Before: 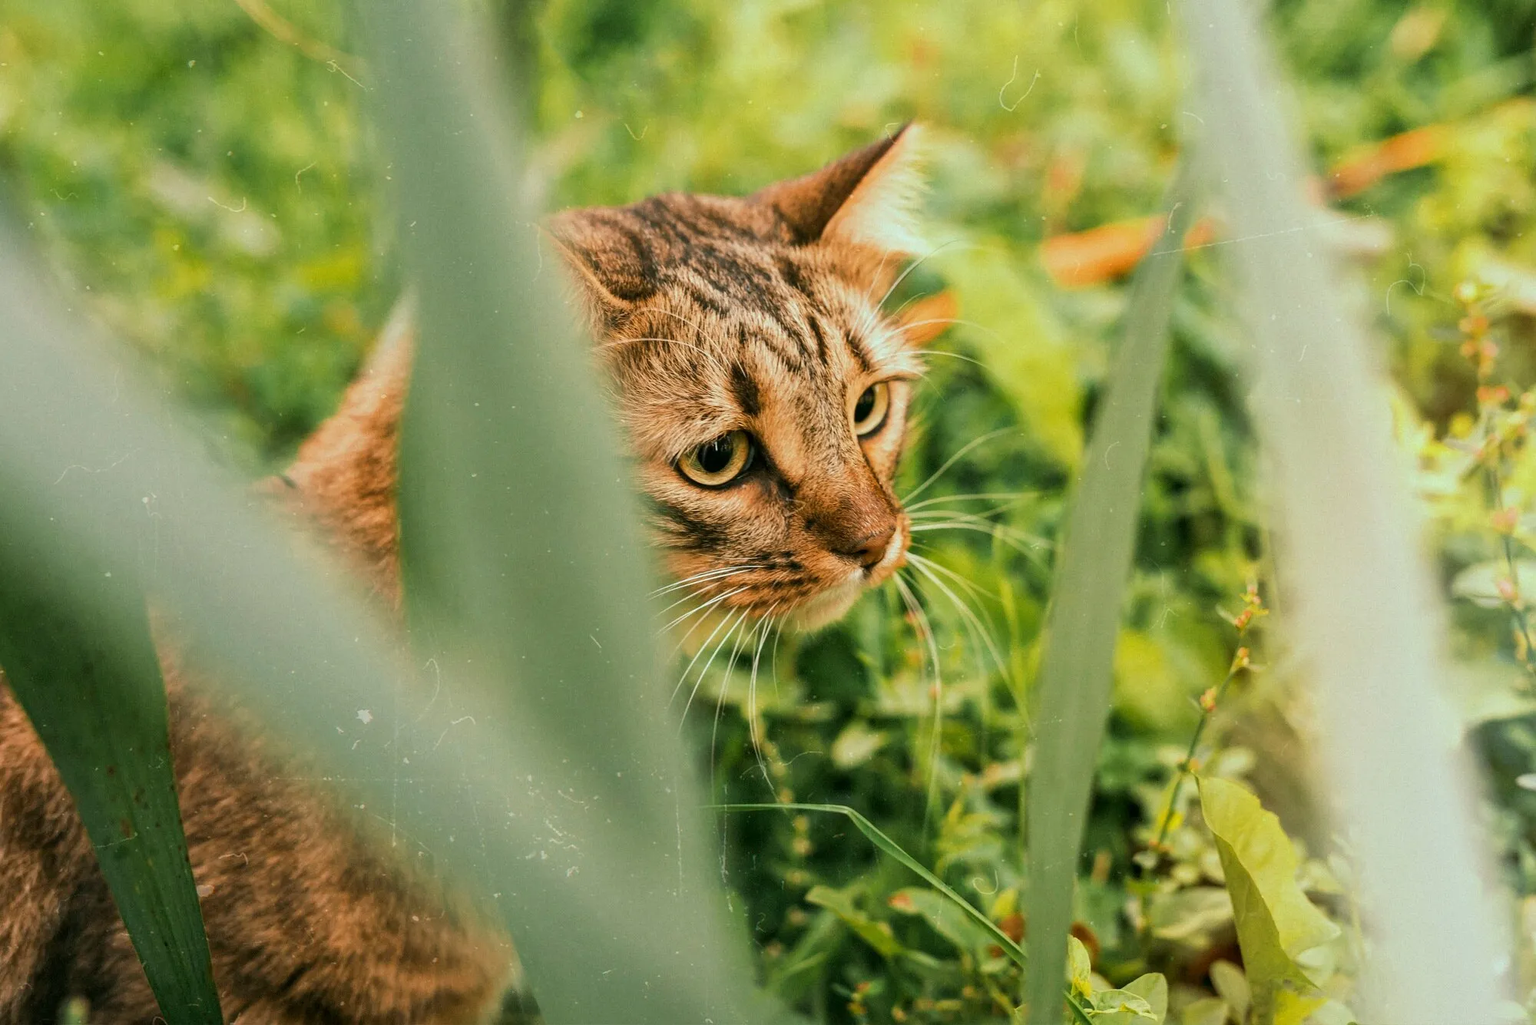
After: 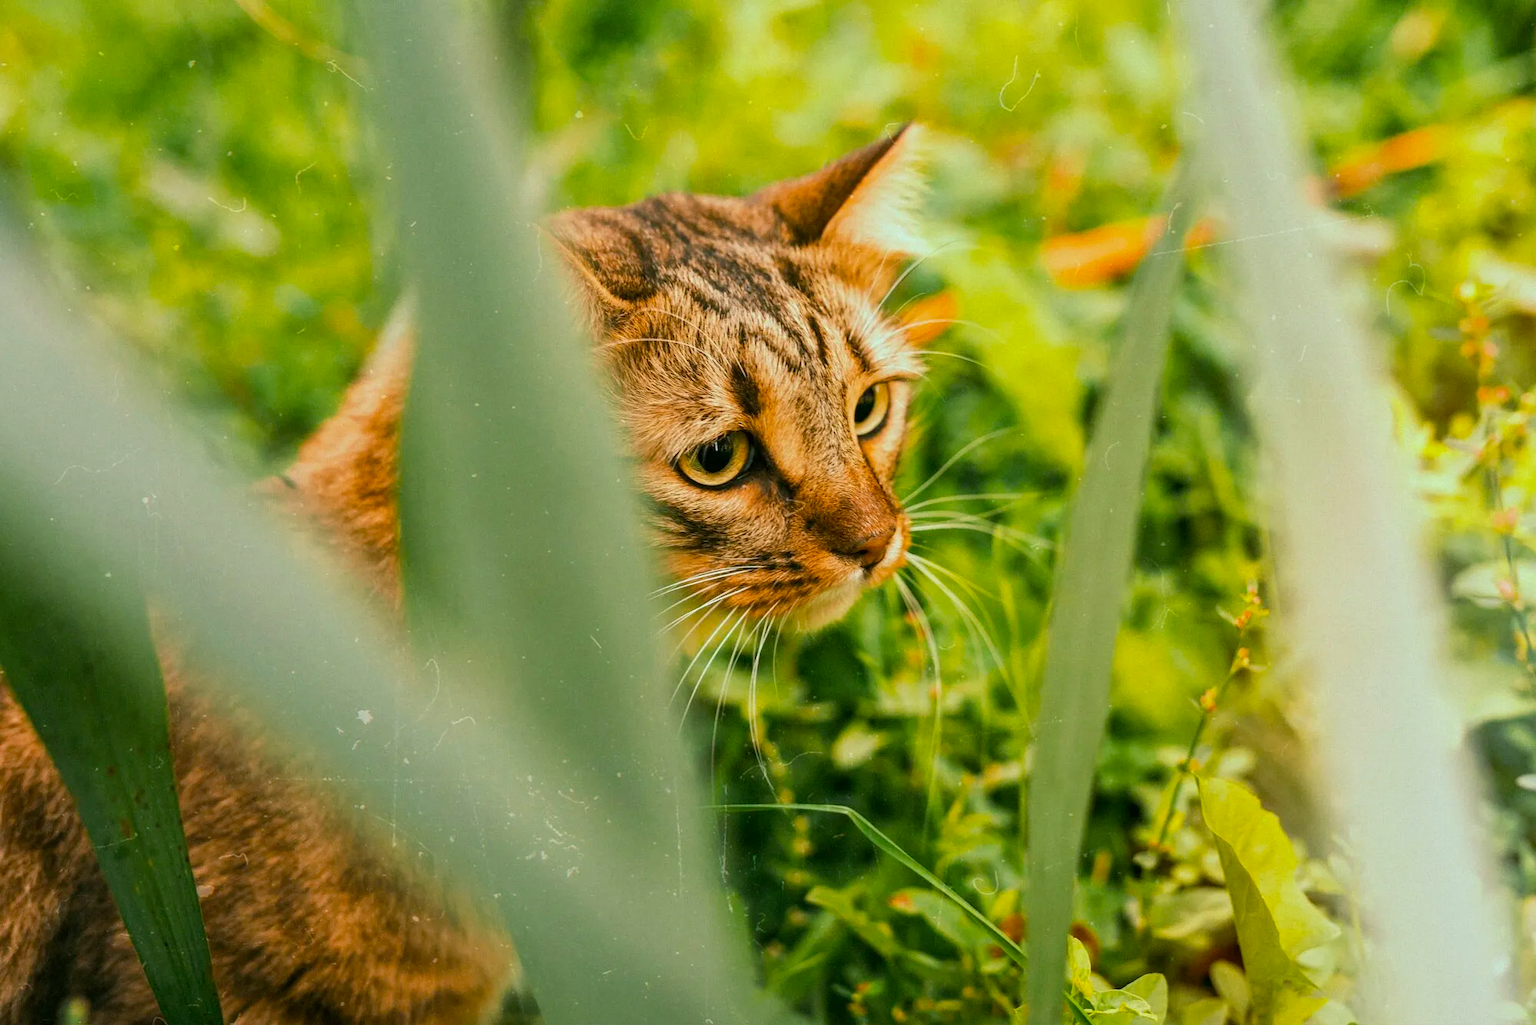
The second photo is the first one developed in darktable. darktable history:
color balance: output saturation 120%
